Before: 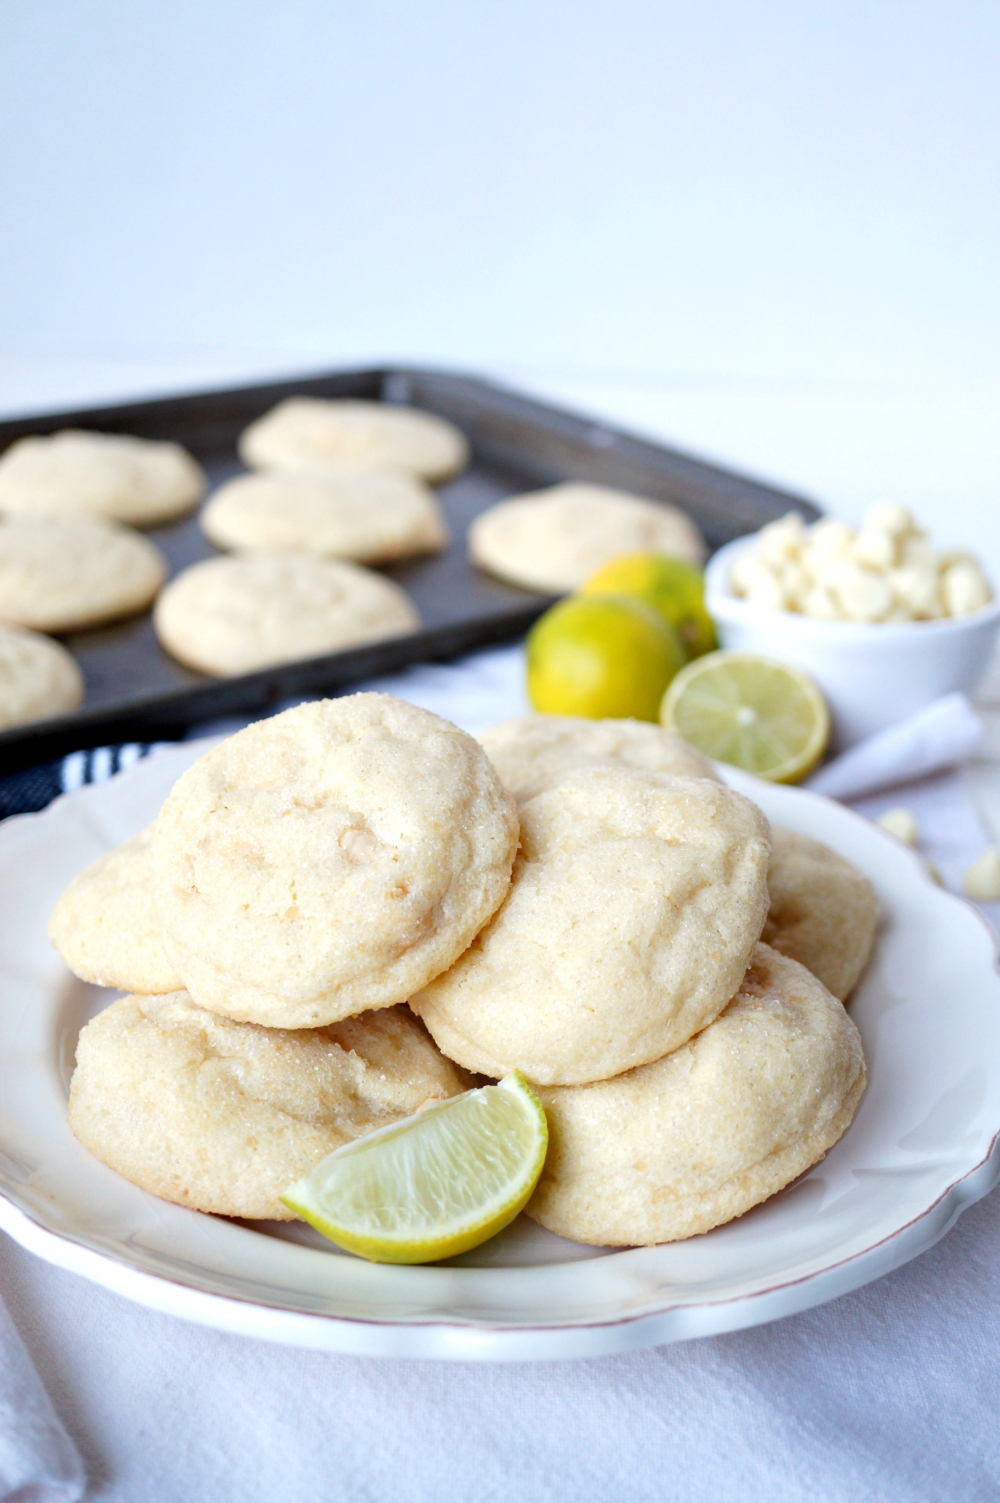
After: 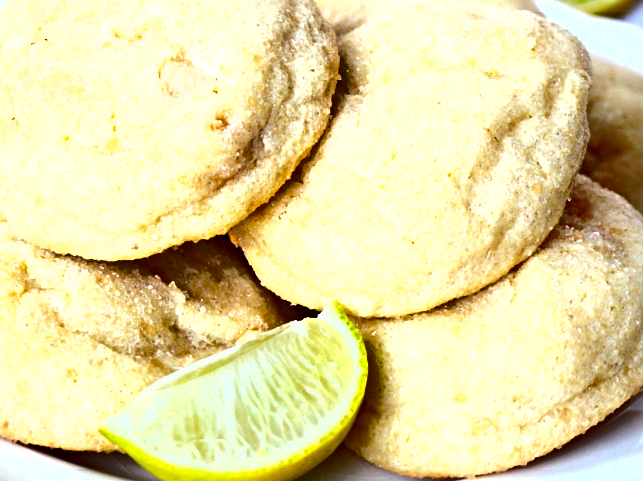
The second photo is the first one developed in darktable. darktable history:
shadows and highlights: highlights color adjustment 0%, low approximation 0.01, soften with gaussian
tone equalizer: -8 EV -0.75 EV, -7 EV -0.7 EV, -6 EV -0.6 EV, -5 EV -0.4 EV, -3 EV 0.4 EV, -2 EV 0.6 EV, -1 EV 0.7 EV, +0 EV 0.75 EV, edges refinement/feathering 500, mask exposure compensation -1.57 EV, preserve details no
crop: left 18.091%, top 51.13%, right 17.525%, bottom 16.85%
color correction: saturation 1.8
exposure: compensate highlight preservation false
sharpen: radius 4.883
